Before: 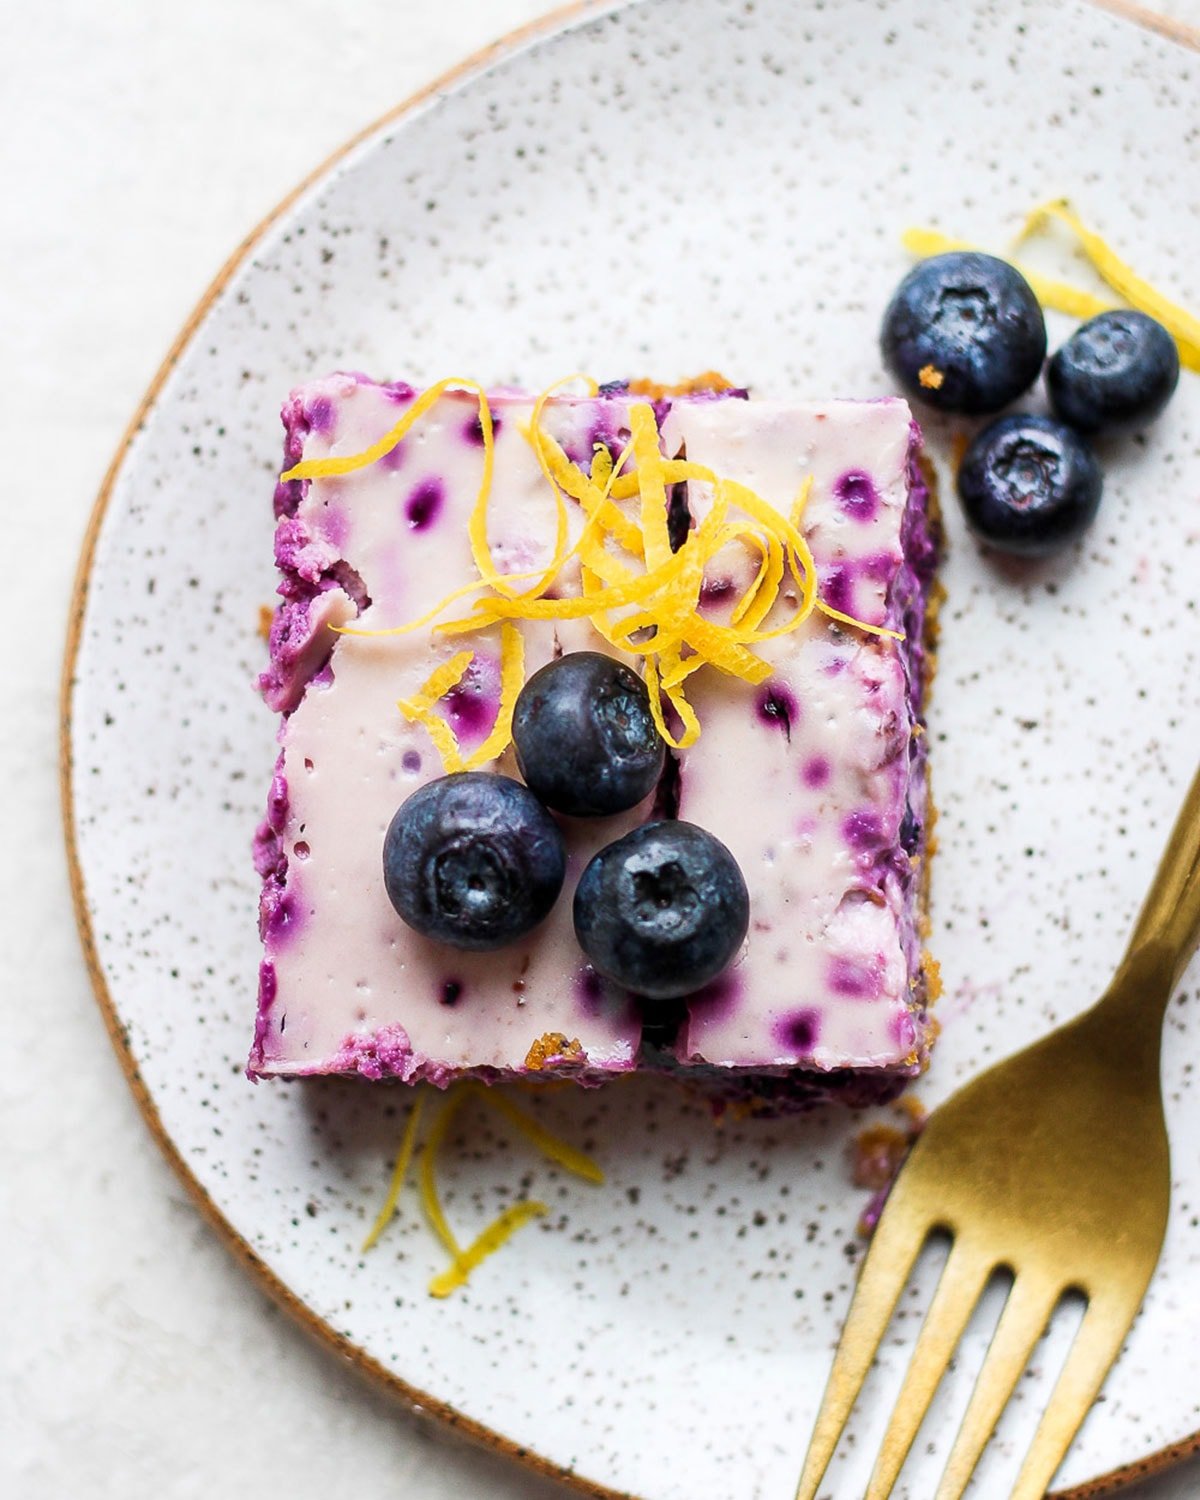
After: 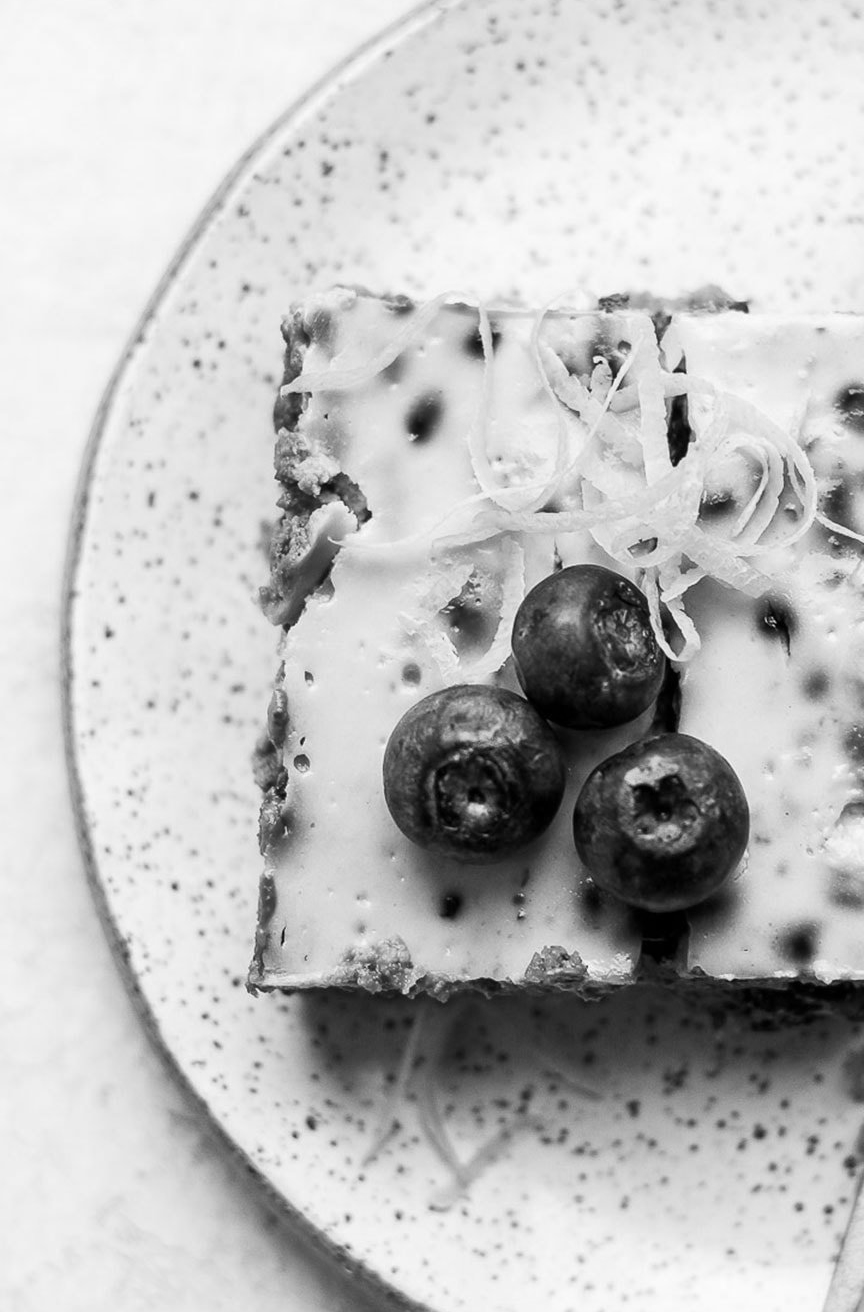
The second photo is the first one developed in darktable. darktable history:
crop: top 5.803%, right 27.864%, bottom 5.804%
color zones: curves: ch1 [(0, -0.014) (0.143, -0.013) (0.286, -0.013) (0.429, -0.016) (0.571, -0.019) (0.714, -0.015) (0.857, 0.002) (1, -0.014)]
